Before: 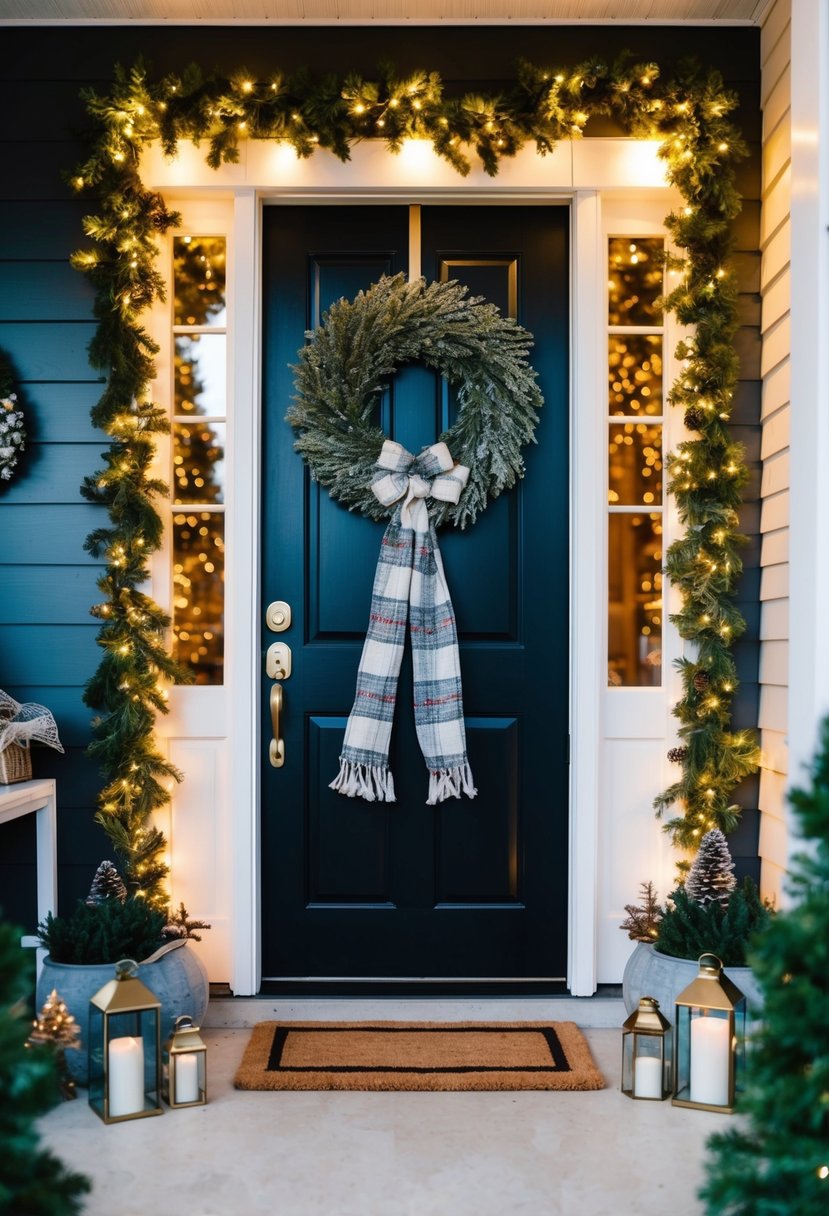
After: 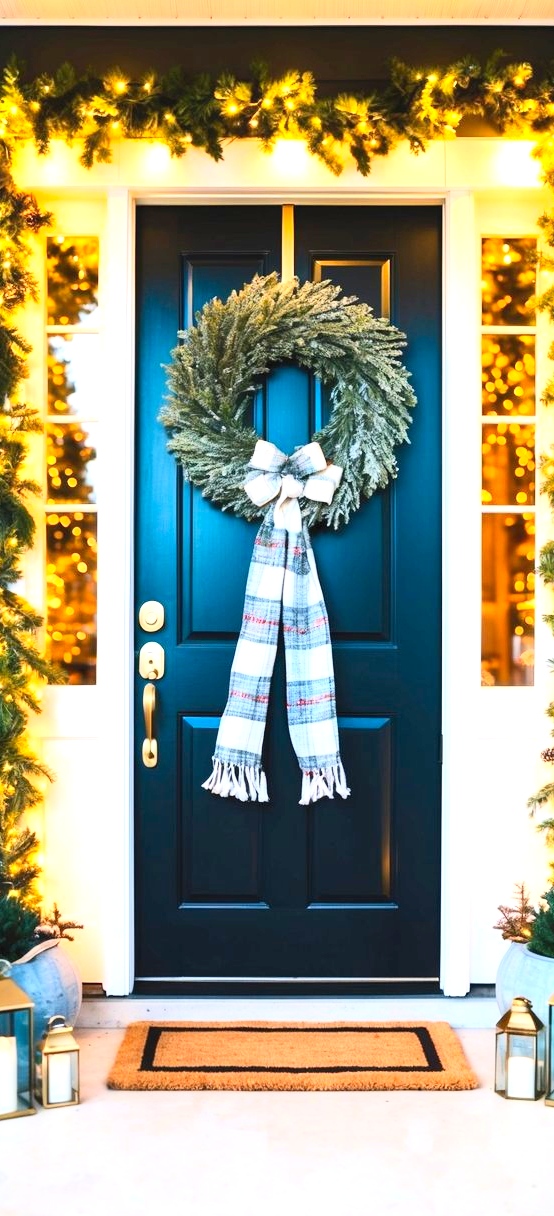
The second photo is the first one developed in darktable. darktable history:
exposure: black level correction 0, exposure 1.031 EV, compensate highlight preservation false
contrast brightness saturation: contrast 0.244, brightness 0.27, saturation 0.373
crop: left 15.385%, right 17.784%
